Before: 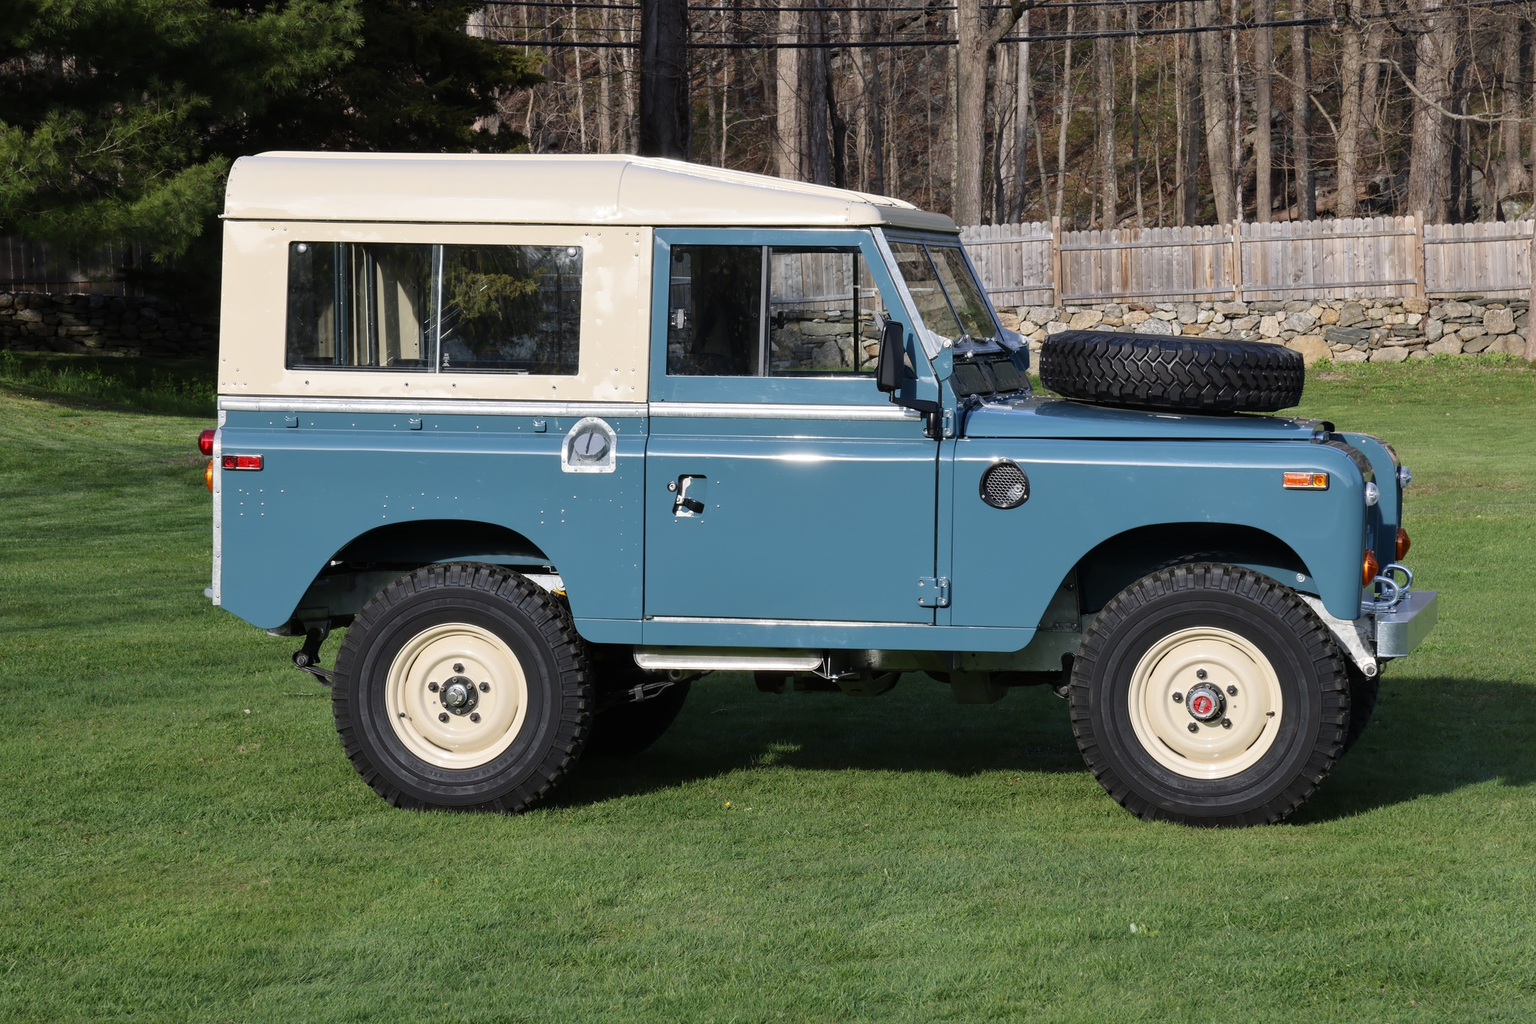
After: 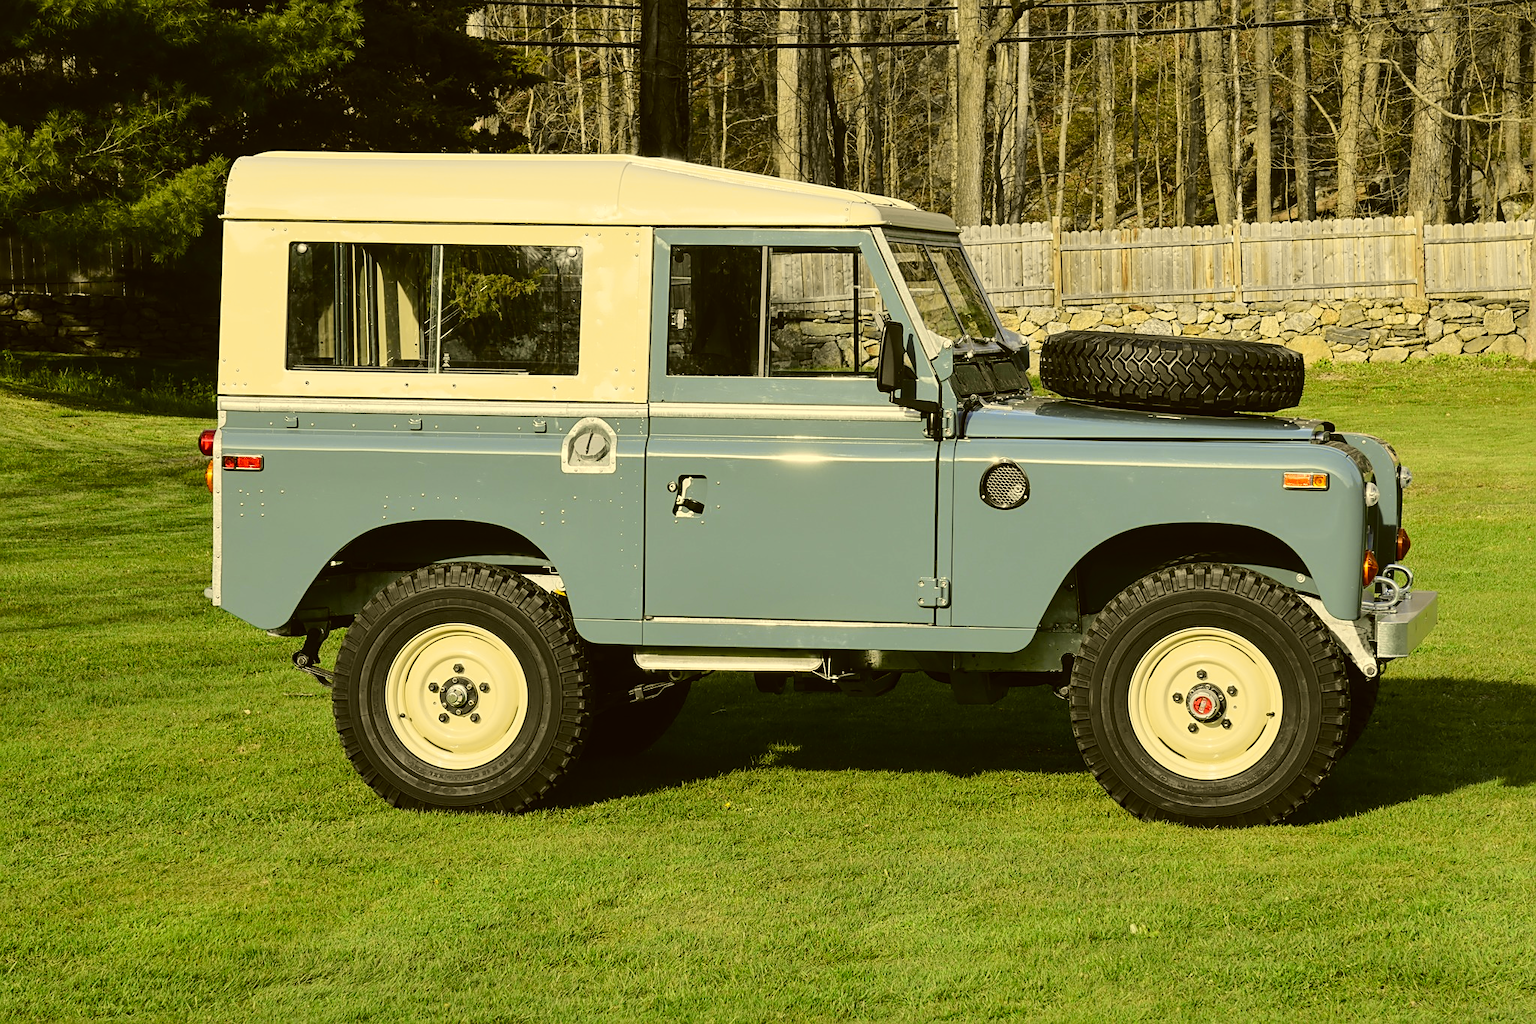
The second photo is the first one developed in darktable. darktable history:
sharpen: on, module defaults
tone curve: curves: ch0 [(0, 0.026) (0.104, 0.1) (0.233, 0.262) (0.398, 0.507) (0.498, 0.621) (0.65, 0.757) (0.835, 0.883) (1, 0.961)]; ch1 [(0, 0) (0.346, 0.307) (0.408, 0.369) (0.453, 0.457) (0.482, 0.476) (0.502, 0.498) (0.521, 0.503) (0.553, 0.554) (0.638, 0.646) (0.693, 0.727) (1, 1)]; ch2 [(0, 0) (0.366, 0.337) (0.434, 0.46) (0.485, 0.494) (0.5, 0.494) (0.511, 0.508) (0.537, 0.55) (0.579, 0.599) (0.663, 0.67) (1, 1)], color space Lab, independent channels, preserve colors none
color correction: highlights a* 0.154, highlights b* 29.14, shadows a* -0.179, shadows b* 21.19
local contrast: highlights 100%, shadows 99%, detail 119%, midtone range 0.2
